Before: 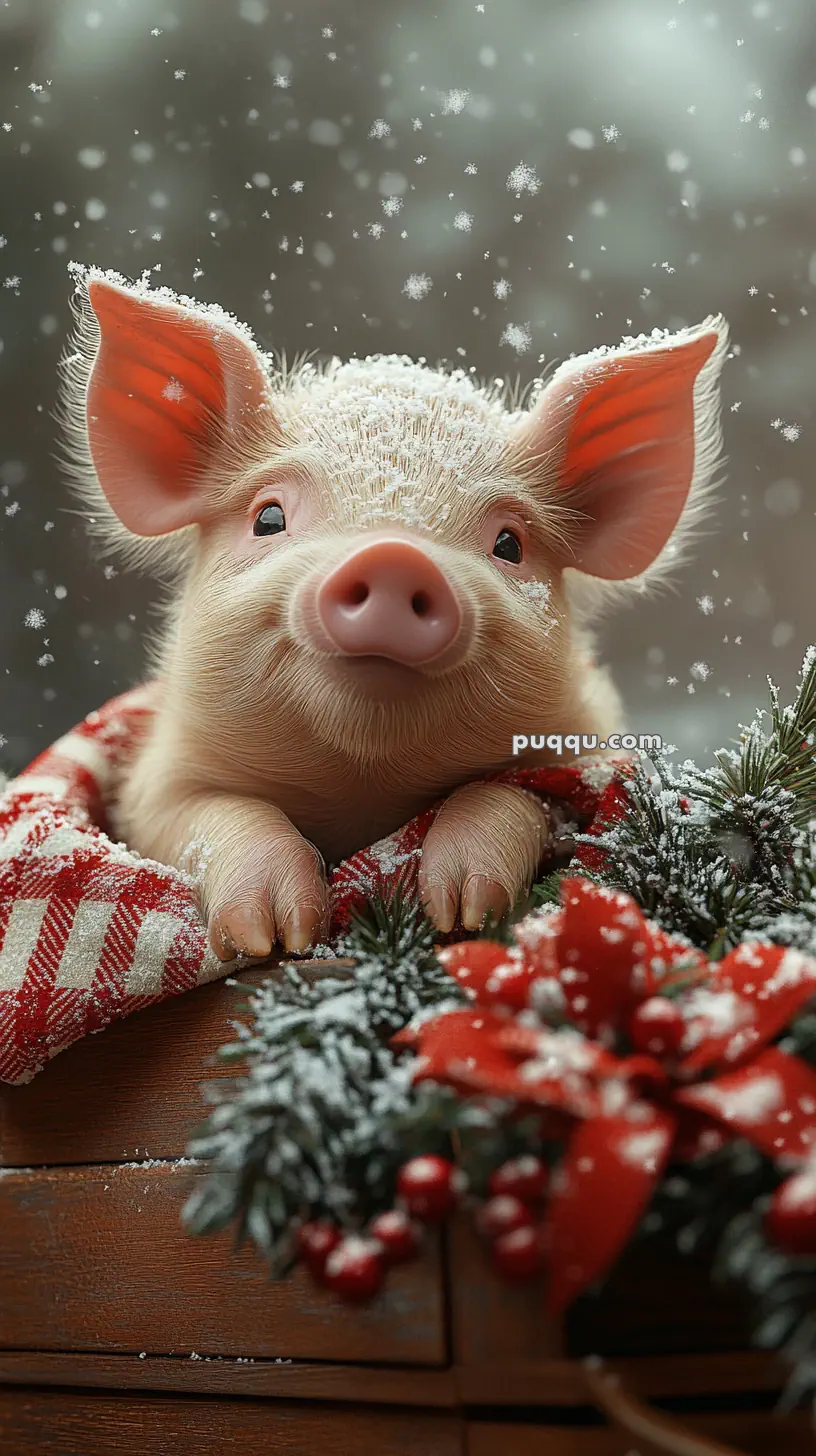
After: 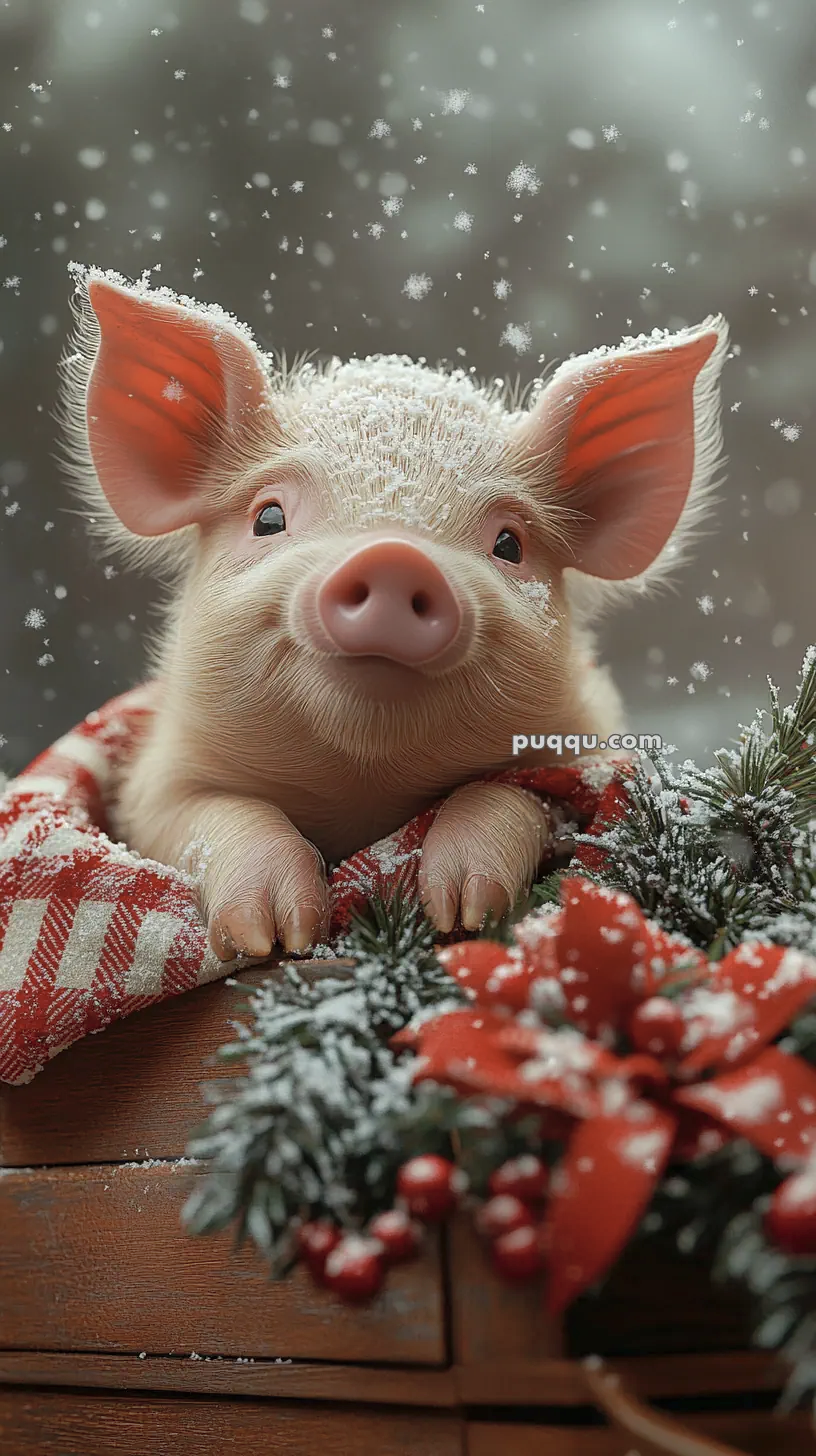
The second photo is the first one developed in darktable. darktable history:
shadows and highlights: on, module defaults
exposure: compensate highlight preservation false
contrast brightness saturation: saturation -0.176
tone equalizer: edges refinement/feathering 500, mask exposure compensation -1.57 EV, preserve details no
tone curve: curves: ch0 [(0, 0) (0.003, 0.003) (0.011, 0.011) (0.025, 0.025) (0.044, 0.044) (0.069, 0.068) (0.1, 0.098) (0.136, 0.134) (0.177, 0.175) (0.224, 0.221) (0.277, 0.273) (0.335, 0.33) (0.399, 0.393) (0.468, 0.461) (0.543, 0.546) (0.623, 0.625) (0.709, 0.711) (0.801, 0.802) (0.898, 0.898) (1, 1)], preserve colors none
